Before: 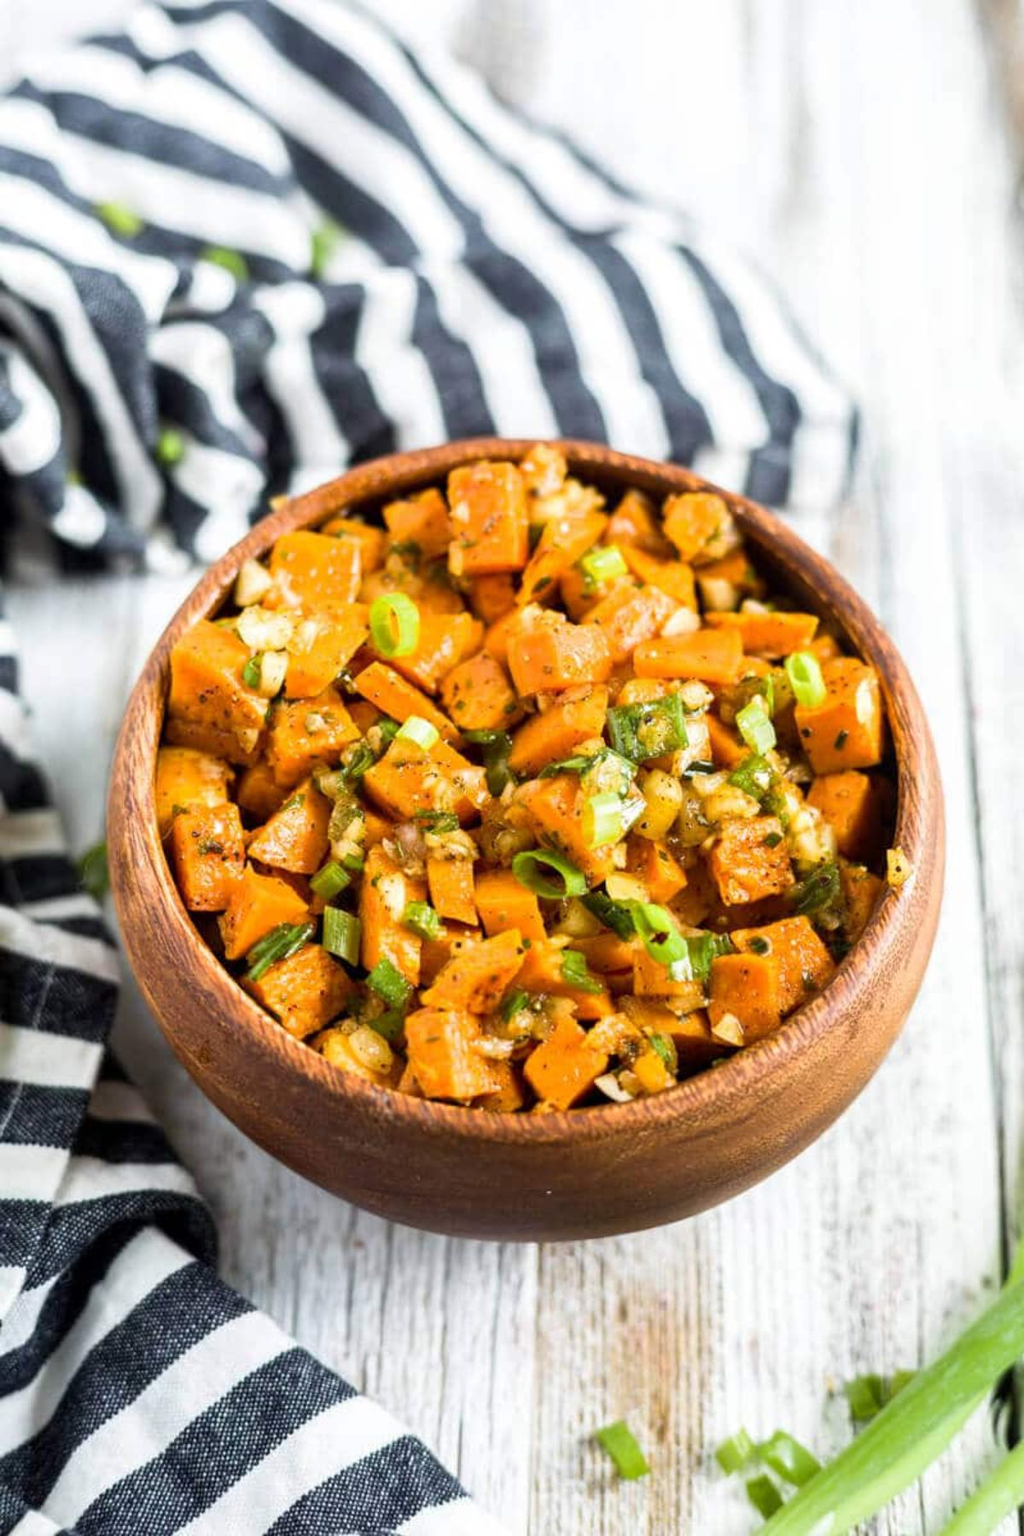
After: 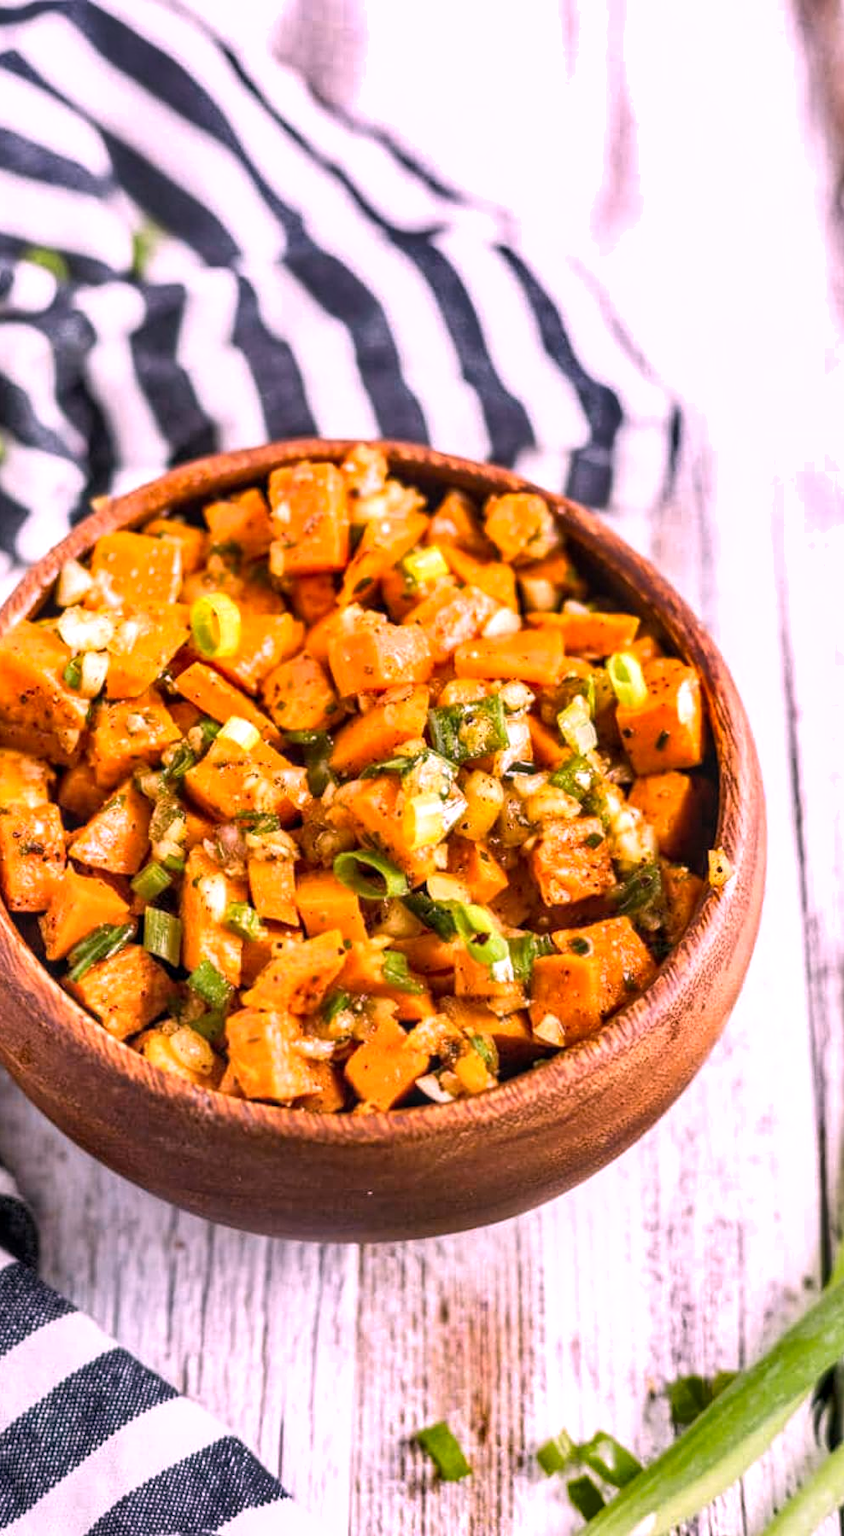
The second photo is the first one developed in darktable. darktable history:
crop: left 17.582%, bottom 0.031%
local contrast: on, module defaults
white balance: red 1.188, blue 1.11
shadows and highlights: shadows 53, soften with gaussian
